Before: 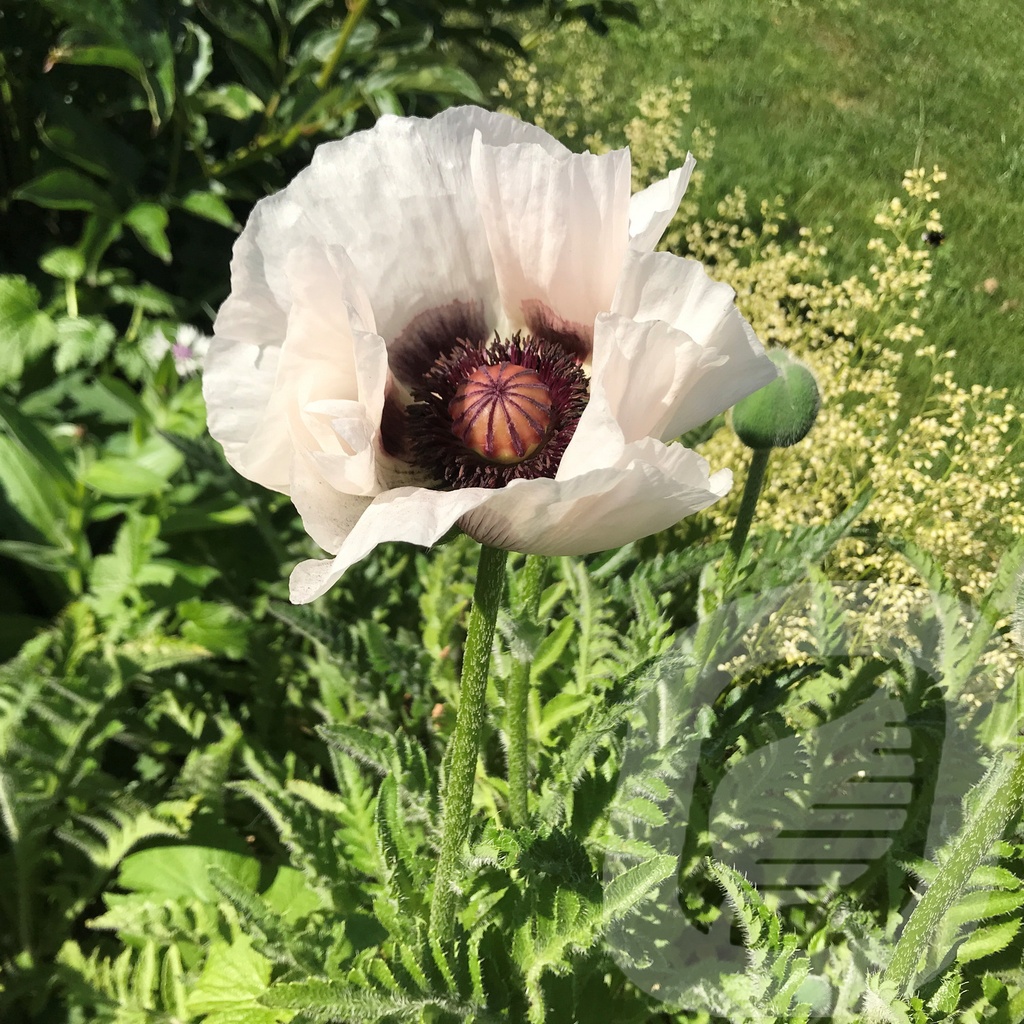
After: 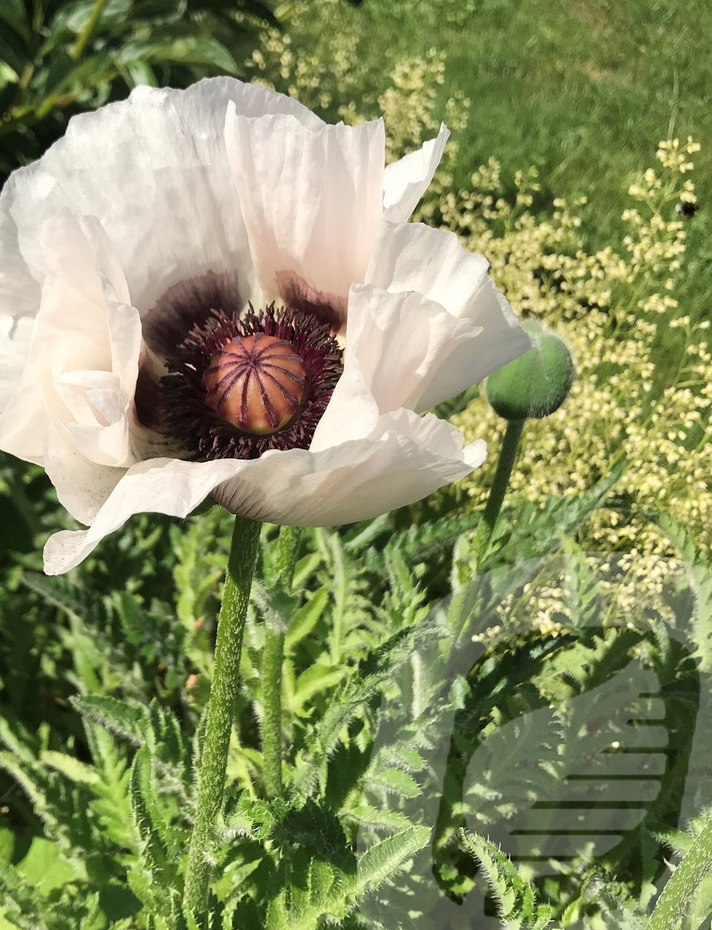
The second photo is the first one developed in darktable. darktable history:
contrast brightness saturation: saturation -0.05
crop and rotate: left 24.034%, top 2.838%, right 6.406%, bottom 6.299%
